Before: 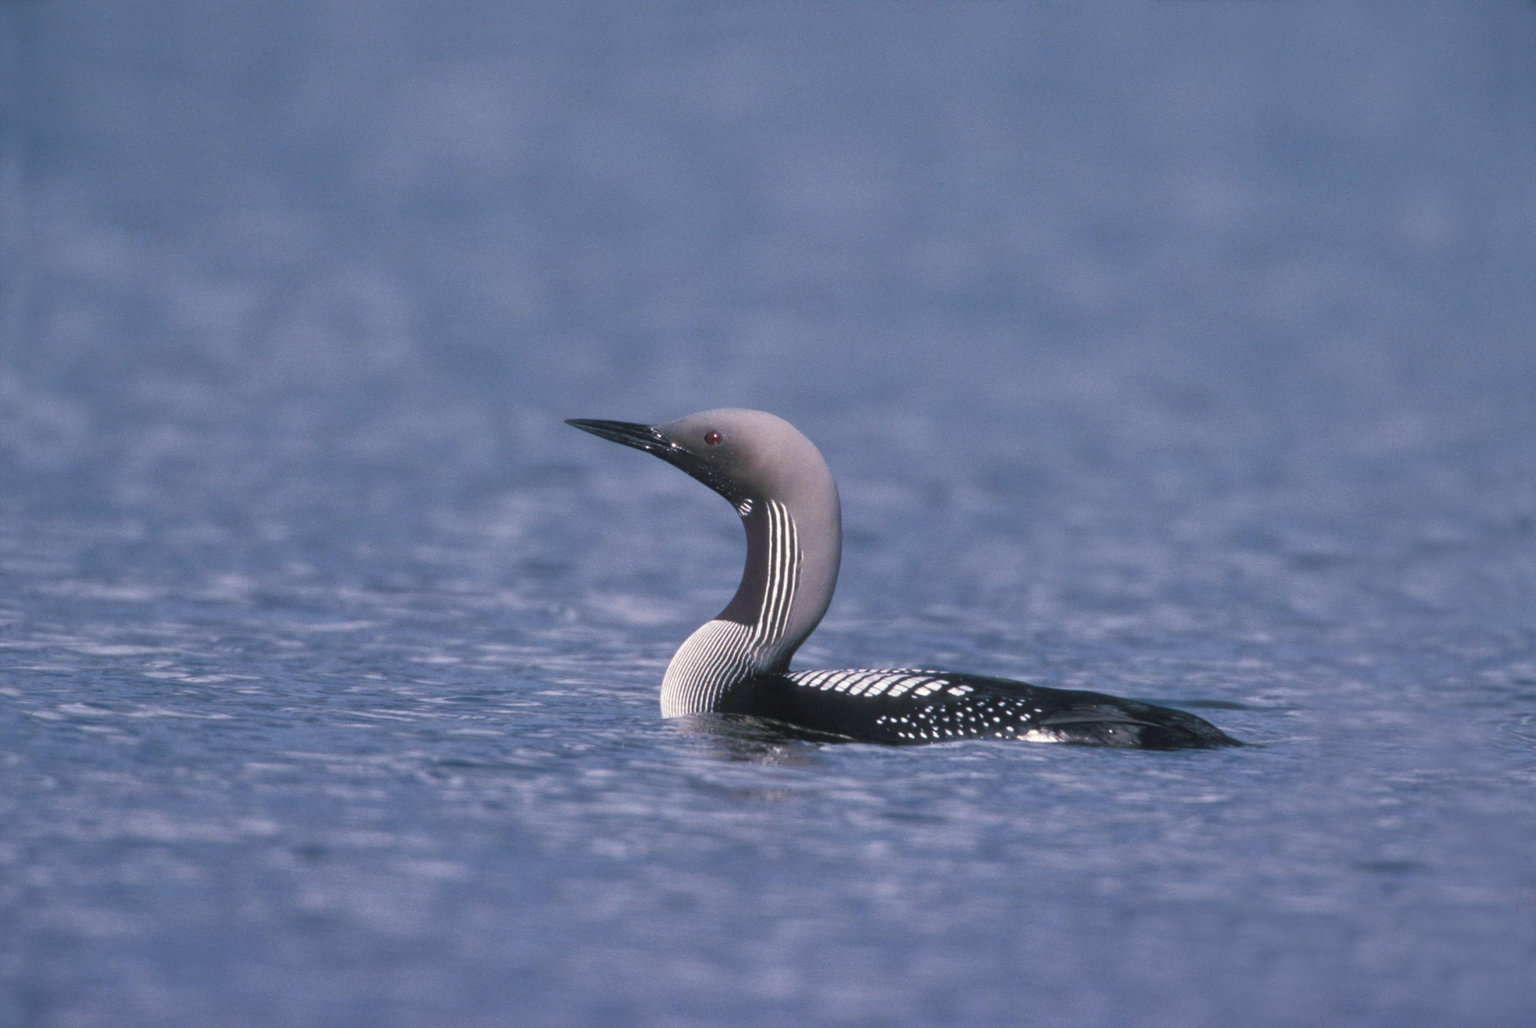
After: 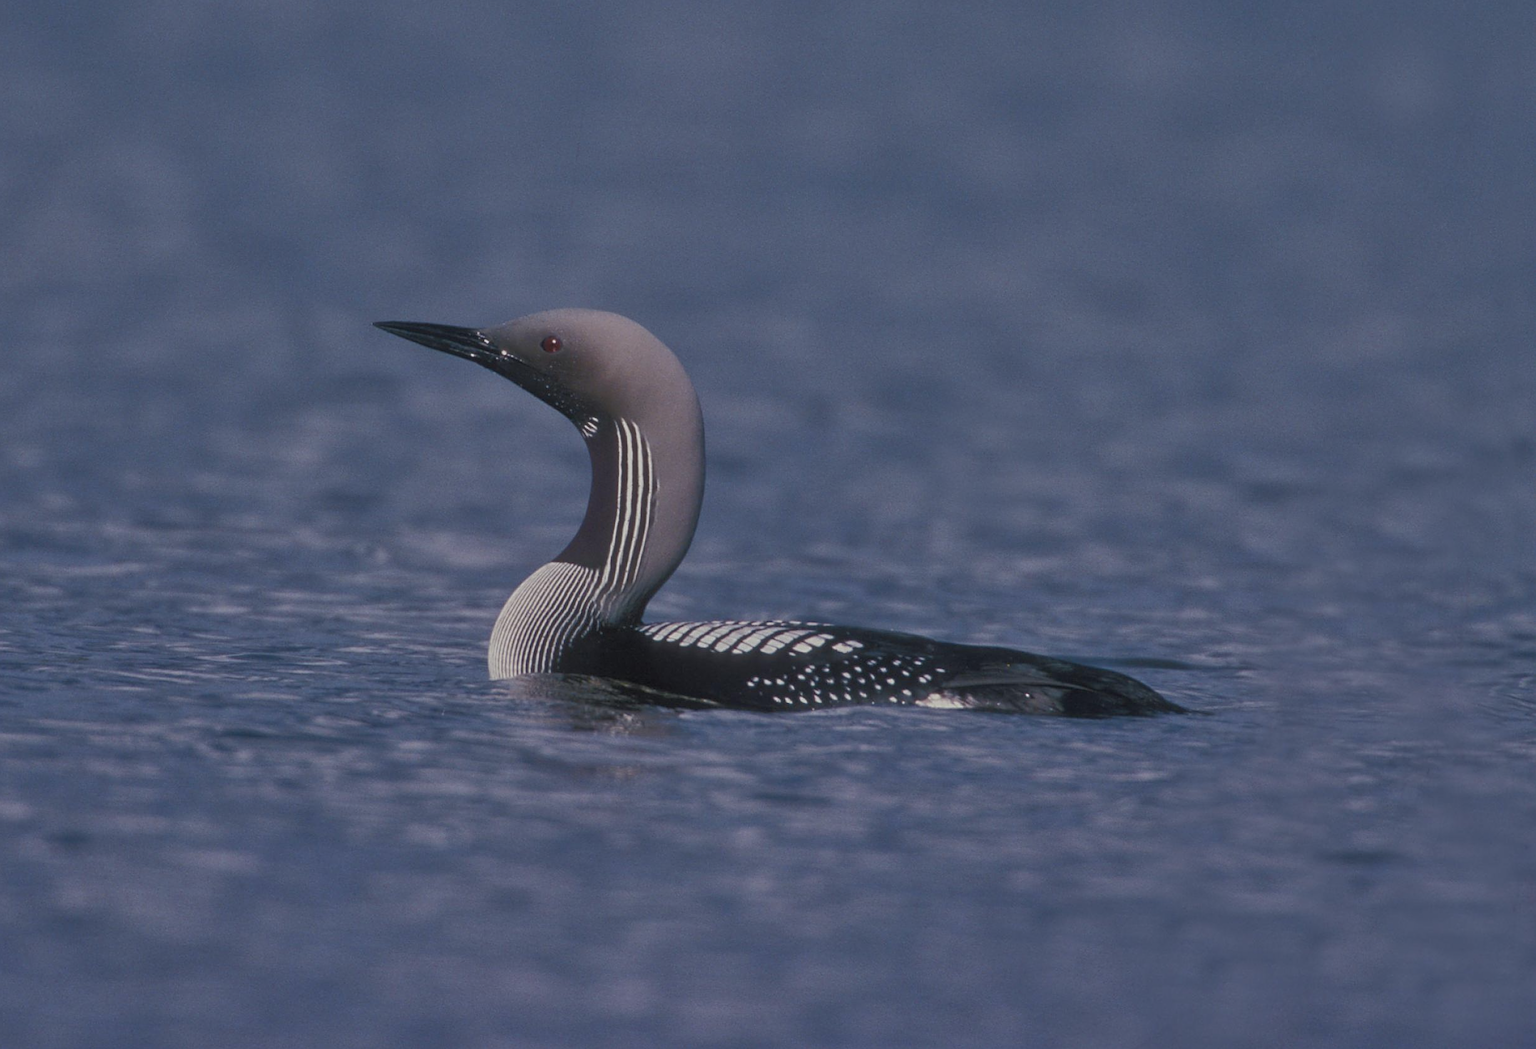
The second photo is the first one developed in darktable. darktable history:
crop: left 16.493%, top 14.682%
tone equalizer: -8 EV -0.01 EV, -7 EV 0.038 EV, -6 EV -0.008 EV, -5 EV 0.006 EV, -4 EV -0.051 EV, -3 EV -0.239 EV, -2 EV -0.647 EV, -1 EV -0.977 EV, +0 EV -0.941 EV
sharpen: amount 0.499
